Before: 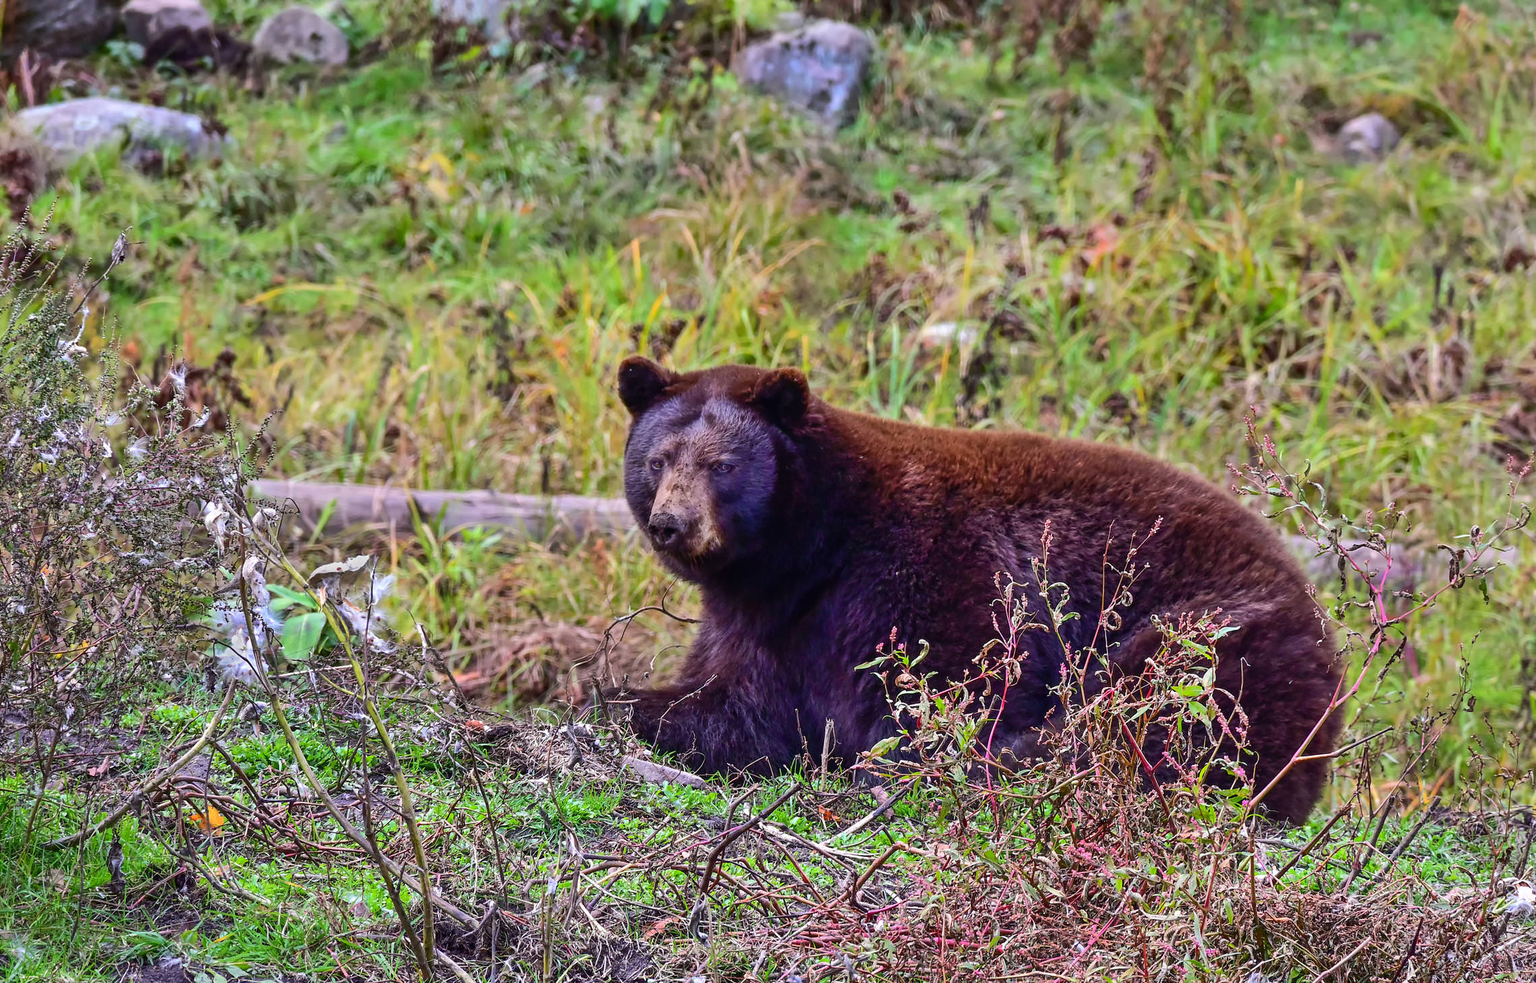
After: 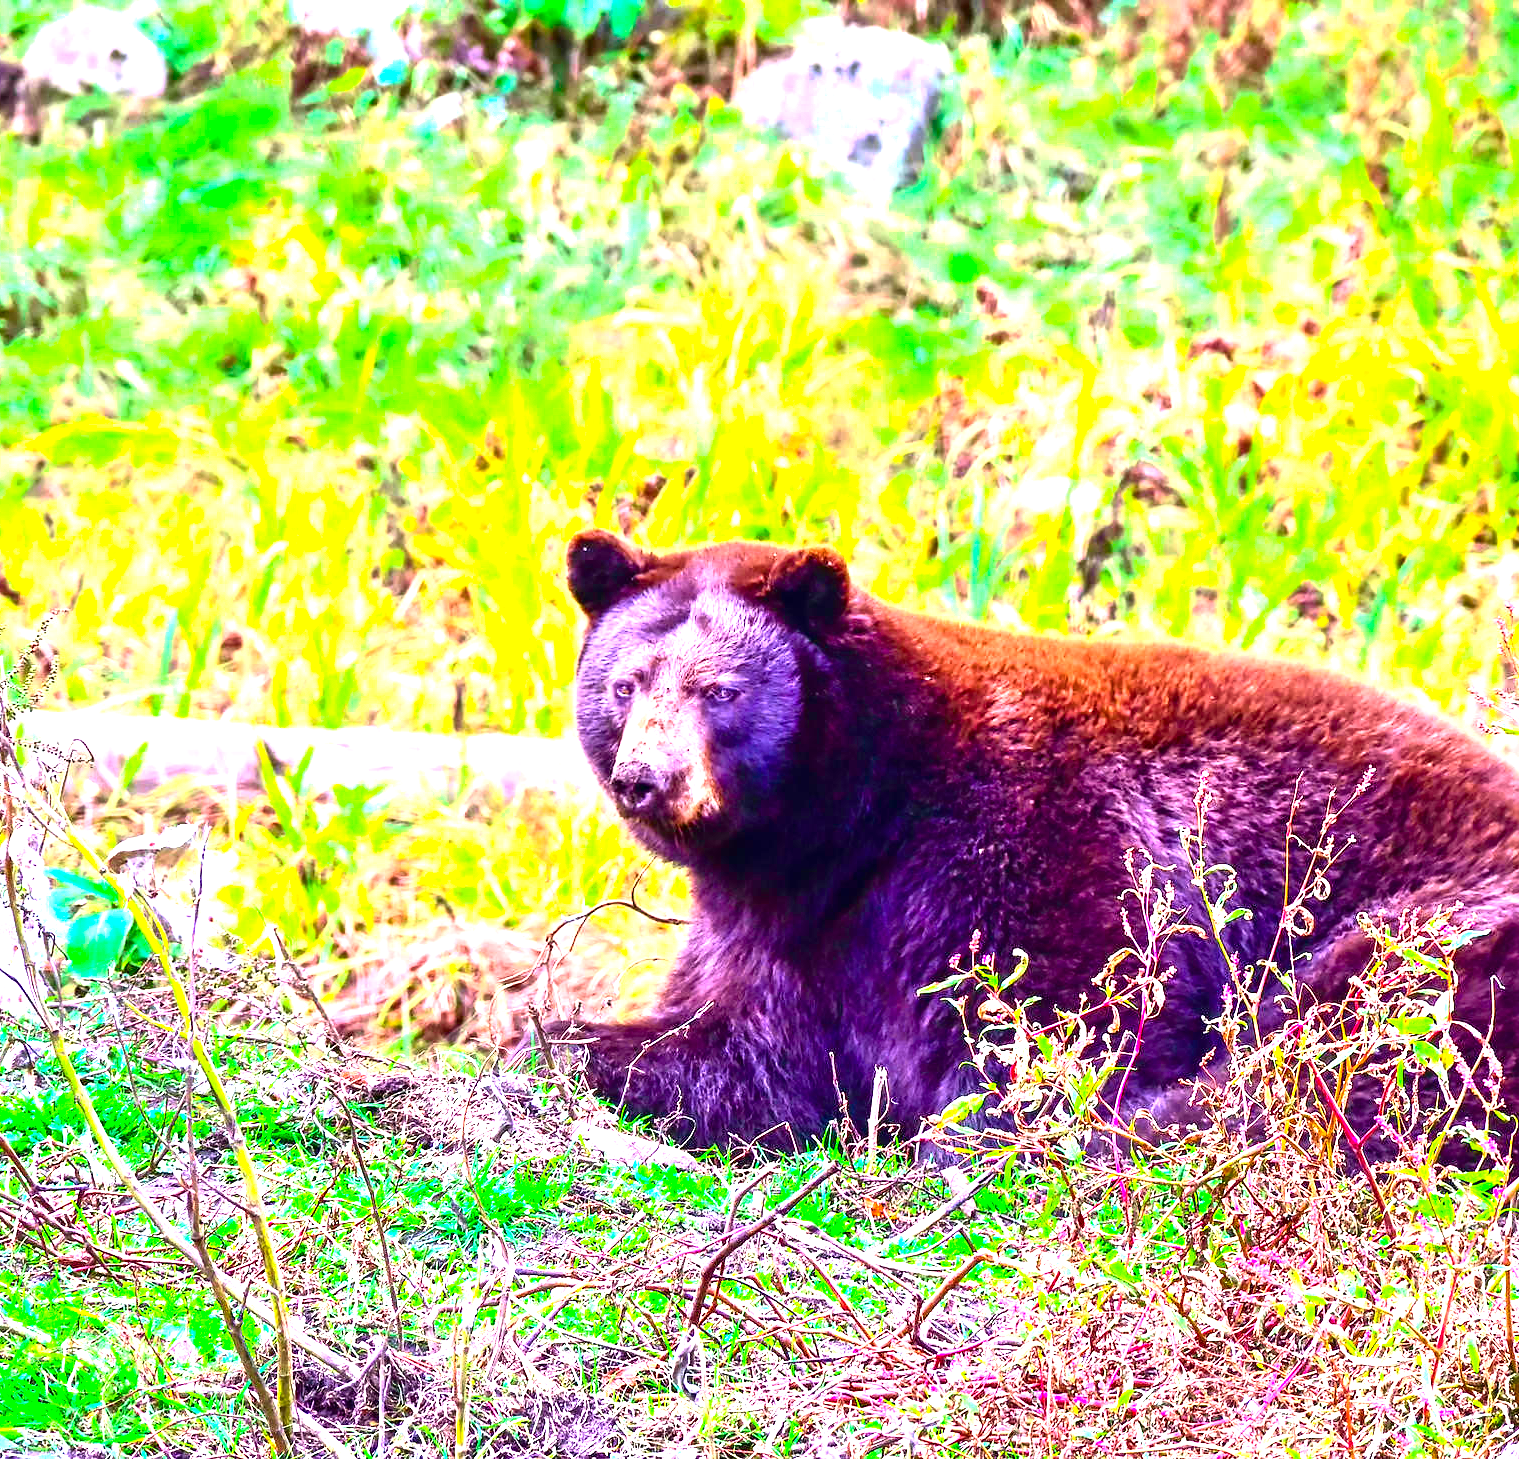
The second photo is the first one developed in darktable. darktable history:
tone curve: curves: ch0 [(0, 0) (0.051, 0.027) (0.096, 0.071) (0.219, 0.248) (0.428, 0.52) (0.596, 0.713) (0.727, 0.823) (0.859, 0.924) (1, 1)]; ch1 [(0, 0) (0.1, 0.038) (0.318, 0.221) (0.413, 0.325) (0.443, 0.412) (0.483, 0.474) (0.503, 0.501) (0.516, 0.515) (0.548, 0.575) (0.561, 0.596) (0.594, 0.647) (0.666, 0.701) (1, 1)]; ch2 [(0, 0) (0.453, 0.435) (0.479, 0.476) (0.504, 0.5) (0.52, 0.526) (0.557, 0.585) (0.583, 0.608) (0.824, 0.815) (1, 1)], color space Lab, independent channels, preserve colors none
crop: left 15.419%, right 17.914%
color balance rgb: perceptual saturation grading › global saturation 25%, perceptual brilliance grading › global brilliance 35%, perceptual brilliance grading › highlights 50%, perceptual brilliance grading › mid-tones 60%, perceptual brilliance grading › shadows 35%, global vibrance 20%
